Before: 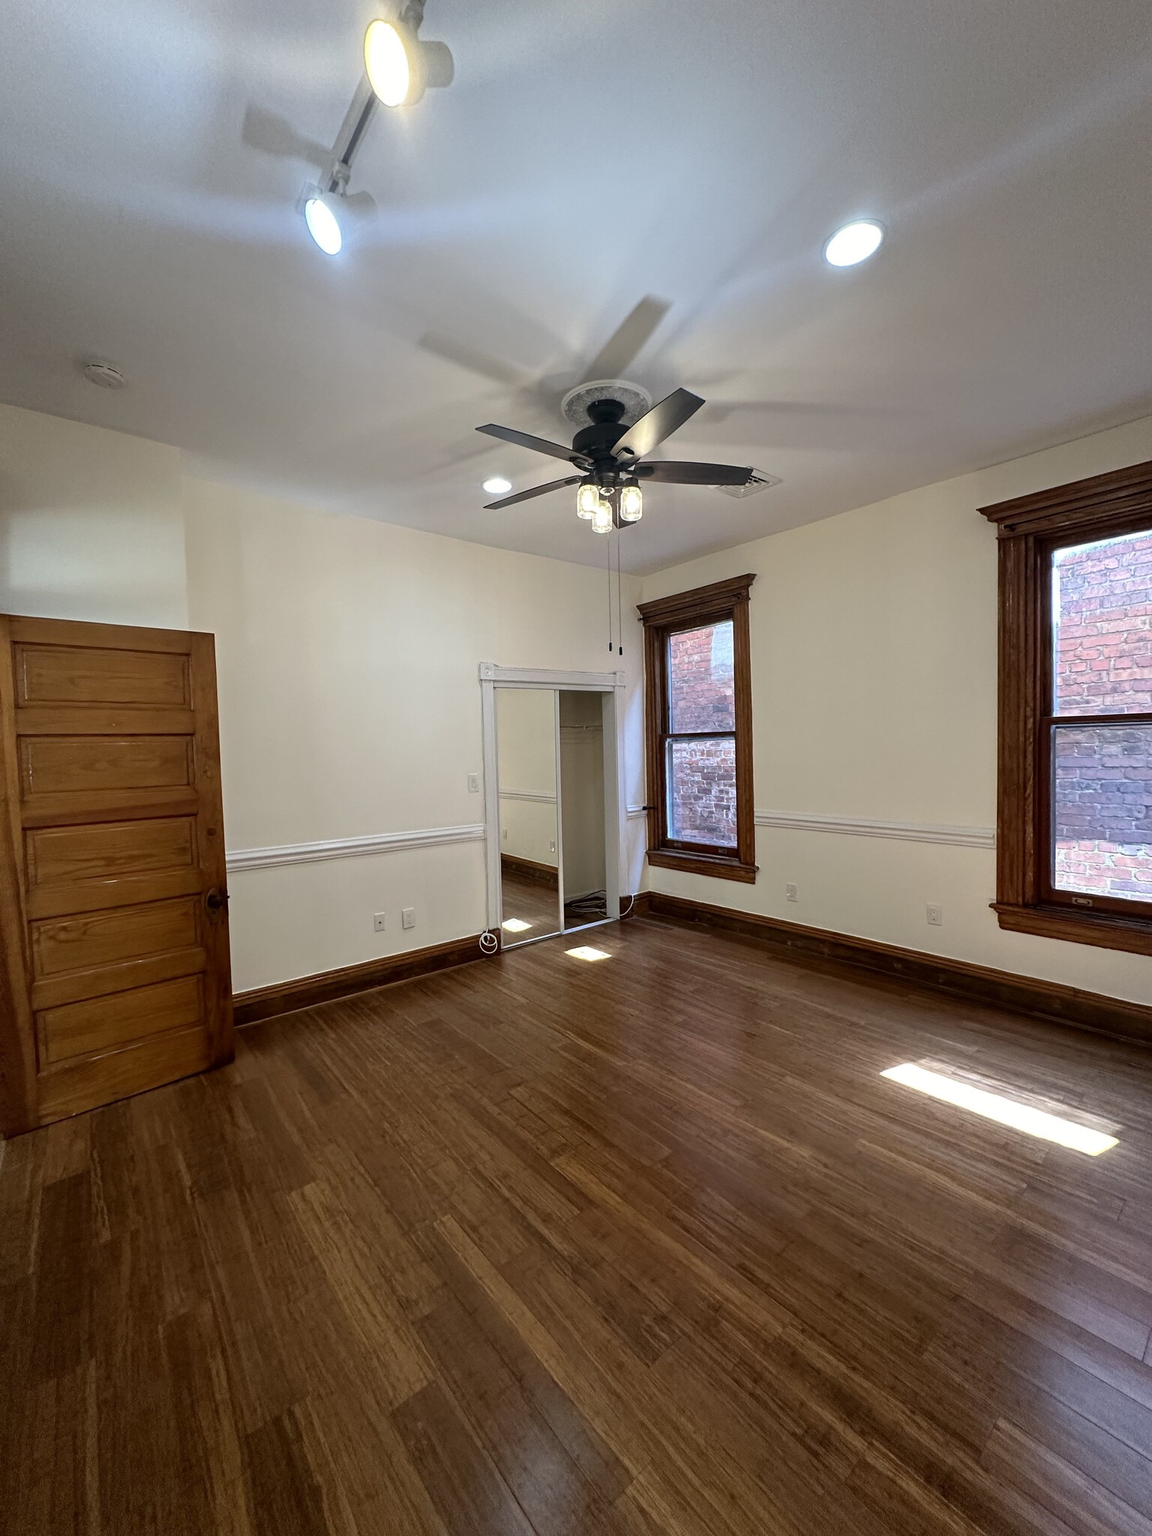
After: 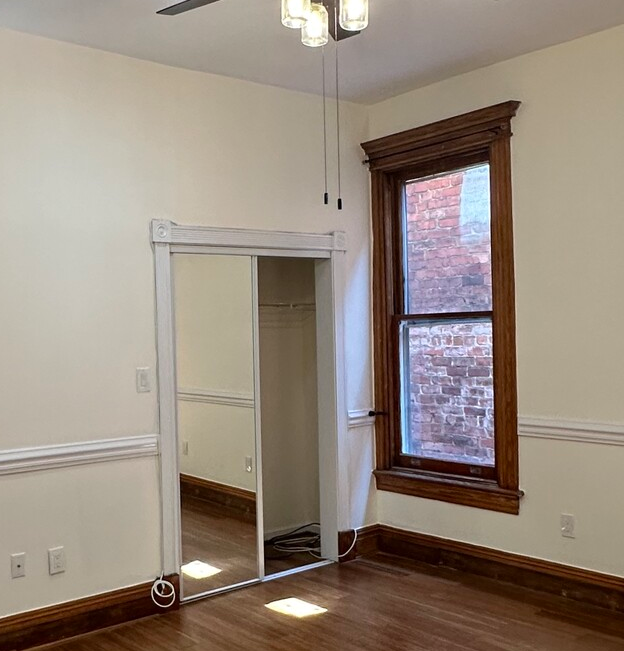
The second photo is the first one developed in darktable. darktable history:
crop: left 31.831%, top 32.436%, right 27.495%, bottom 35.757%
tone equalizer: edges refinement/feathering 500, mask exposure compensation -1.57 EV, preserve details guided filter
